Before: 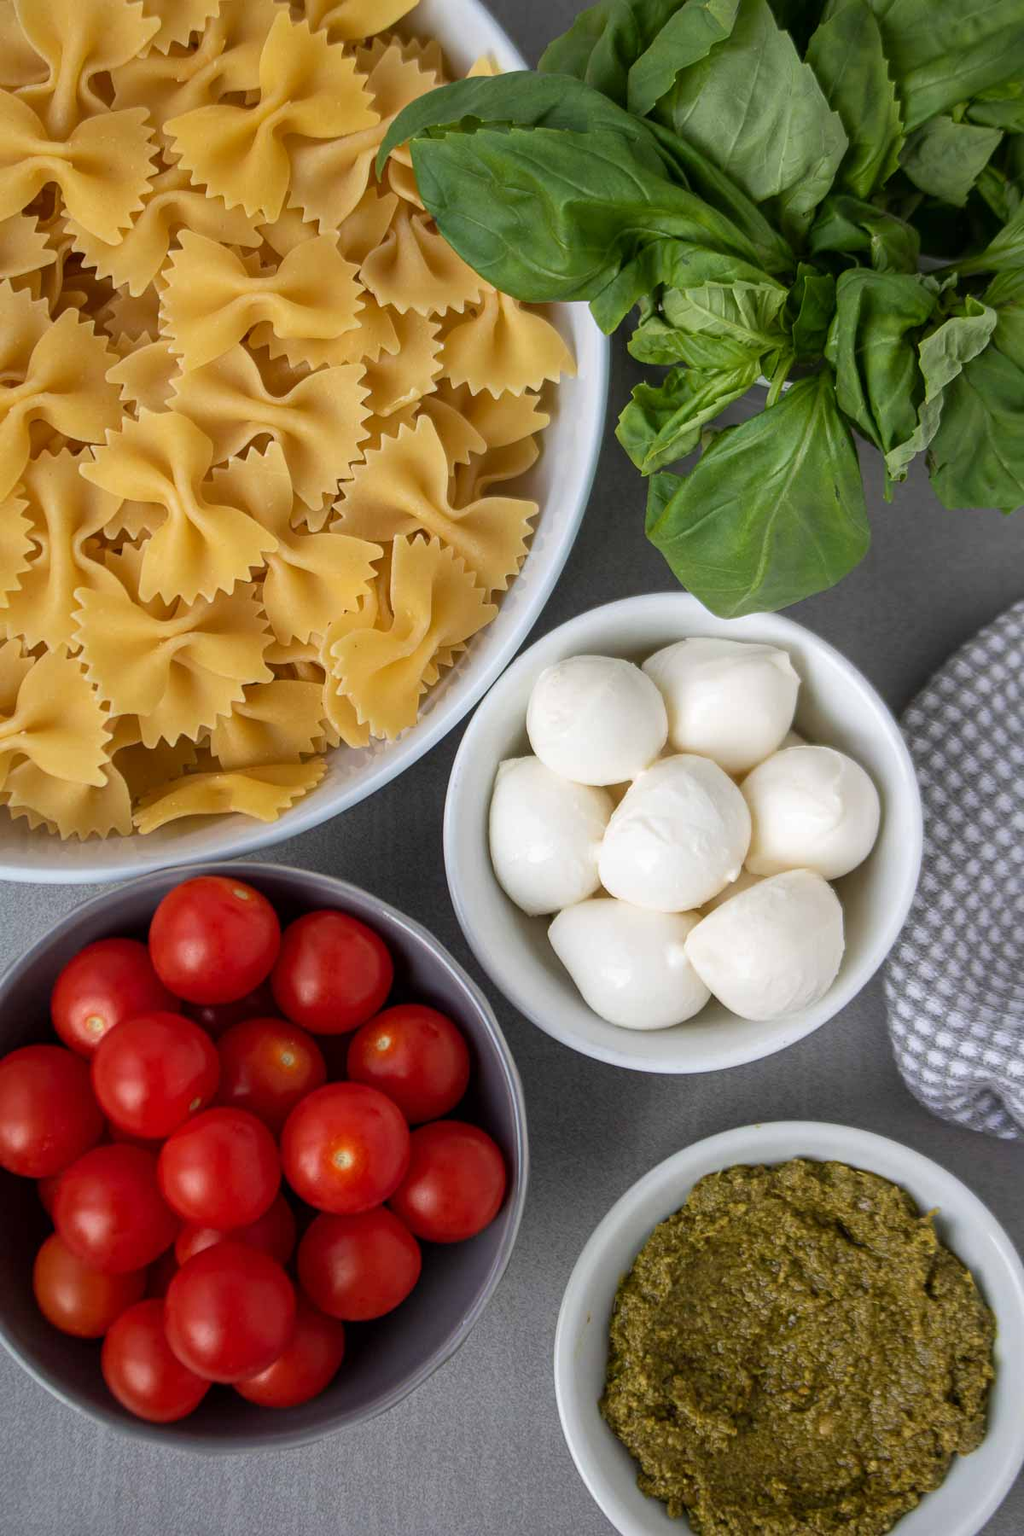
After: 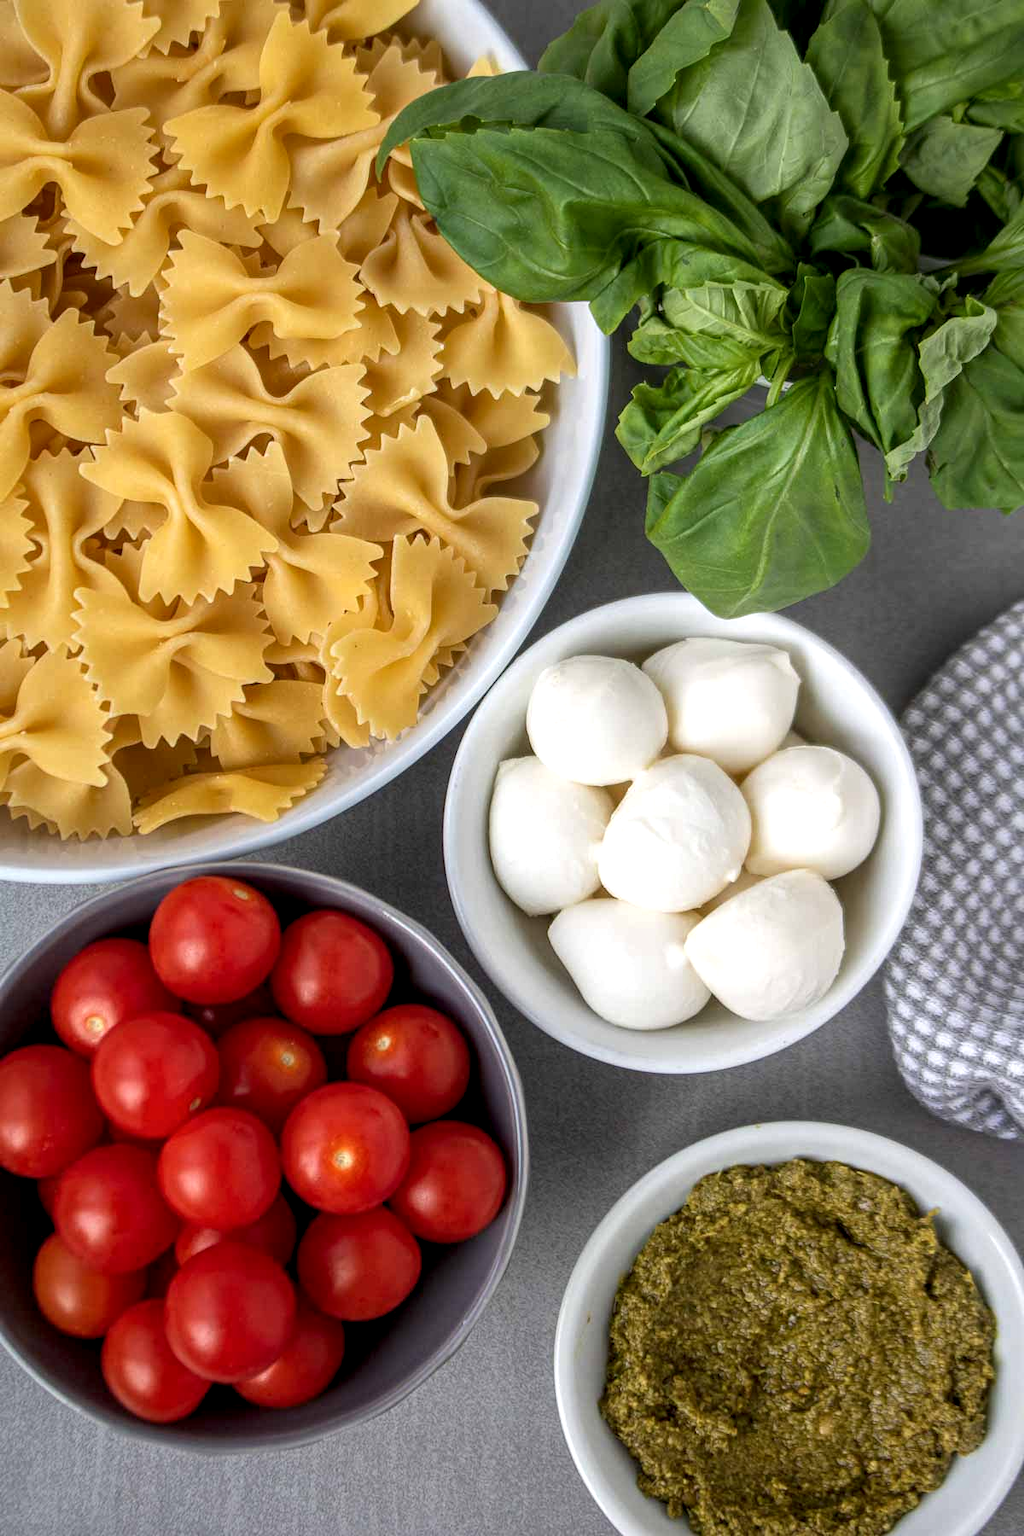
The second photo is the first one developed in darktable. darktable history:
exposure: exposure 0.217 EV, compensate highlight preservation false
local contrast: detail 130%
